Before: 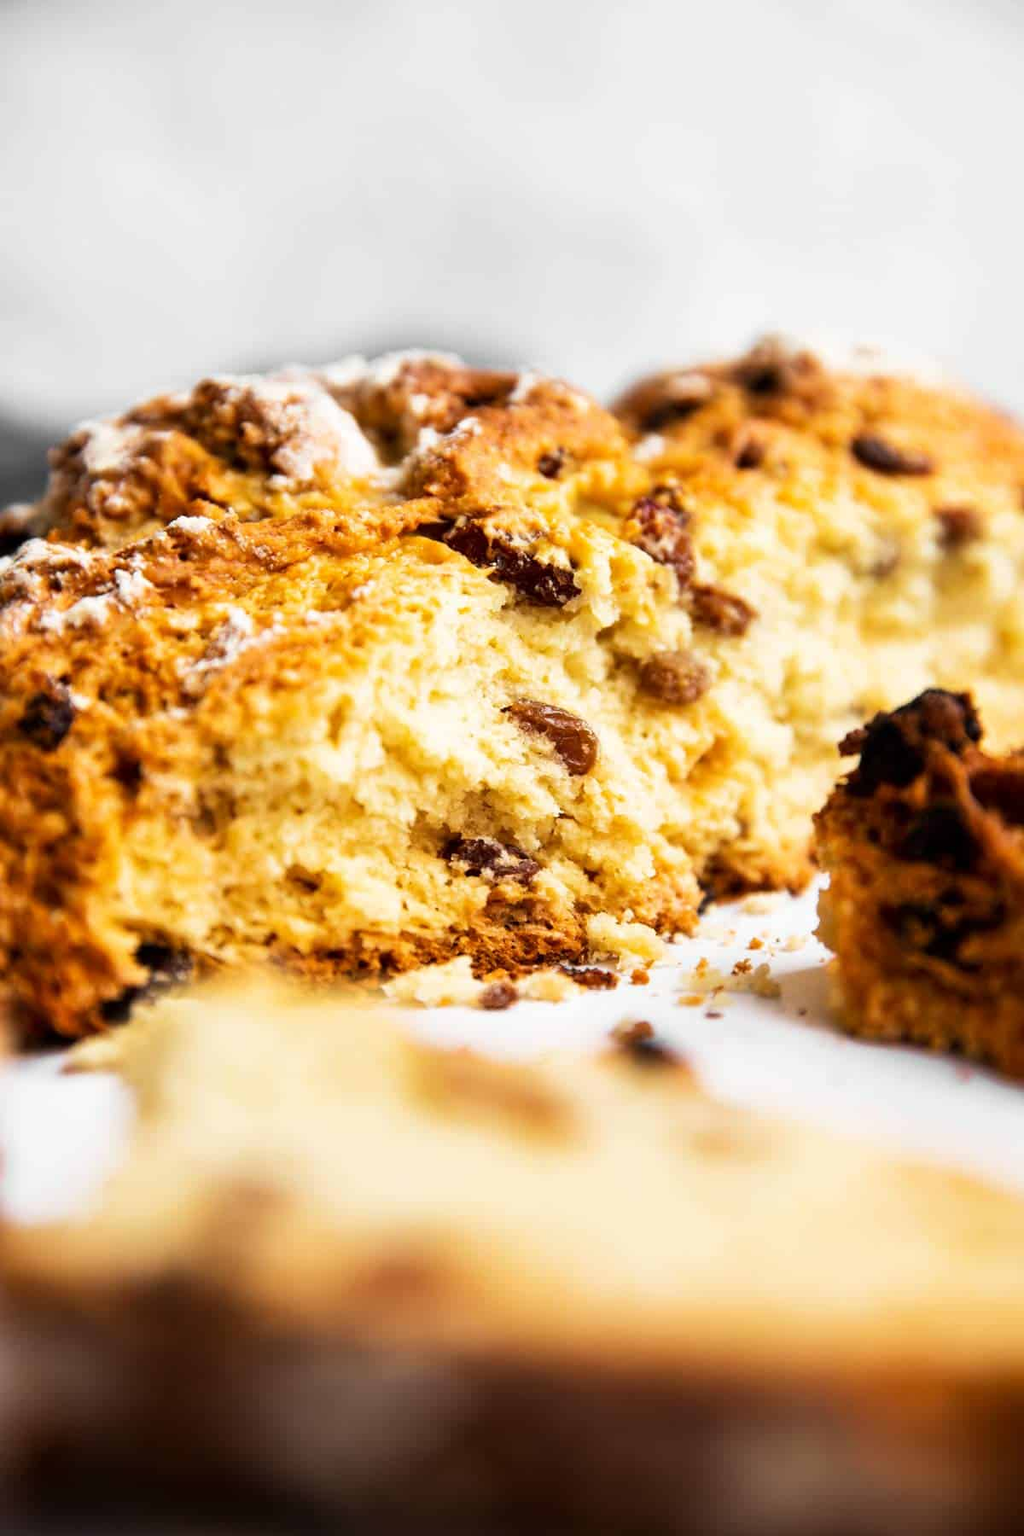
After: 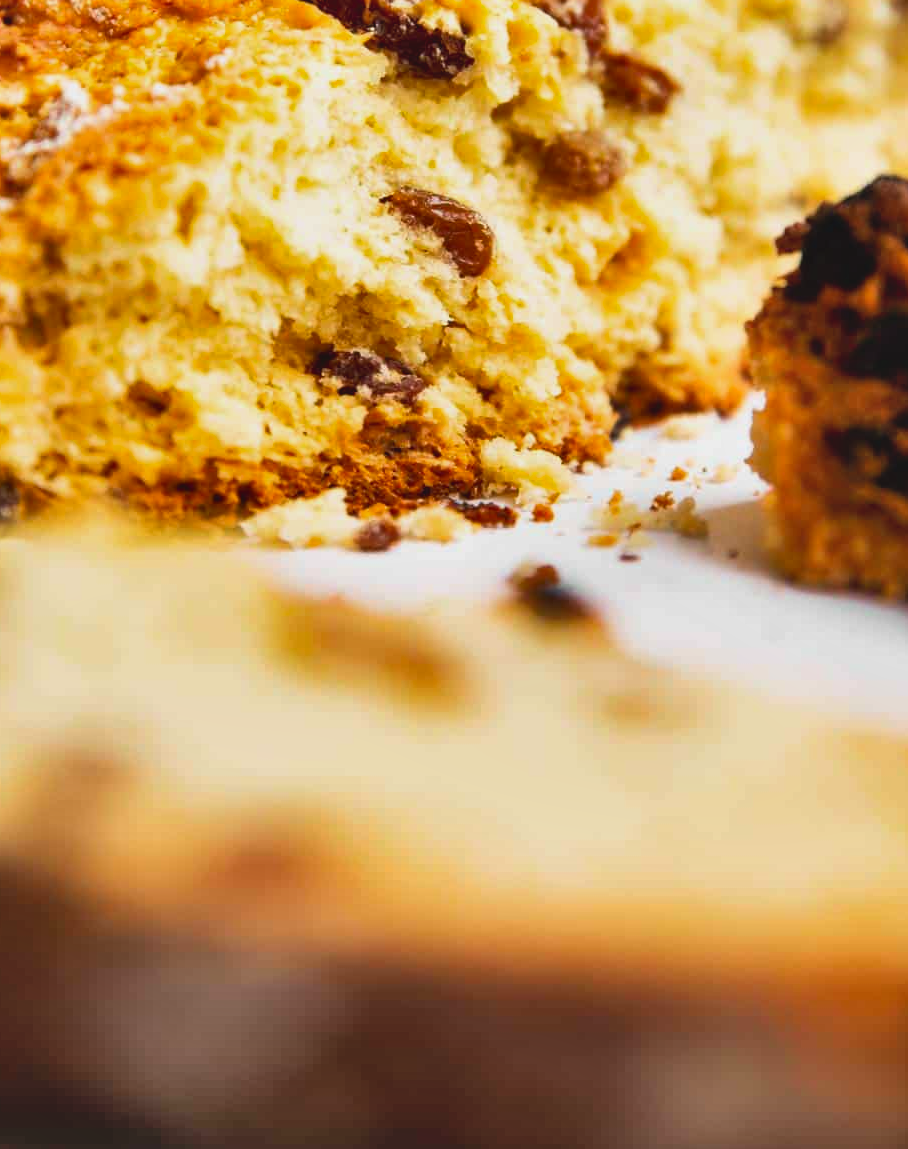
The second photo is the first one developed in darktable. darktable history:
contrast brightness saturation: contrast -0.1, brightness 0.05, saturation 0.08
shadows and highlights: soften with gaussian
crop and rotate: left 17.299%, top 35.115%, right 7.015%, bottom 1.024%
